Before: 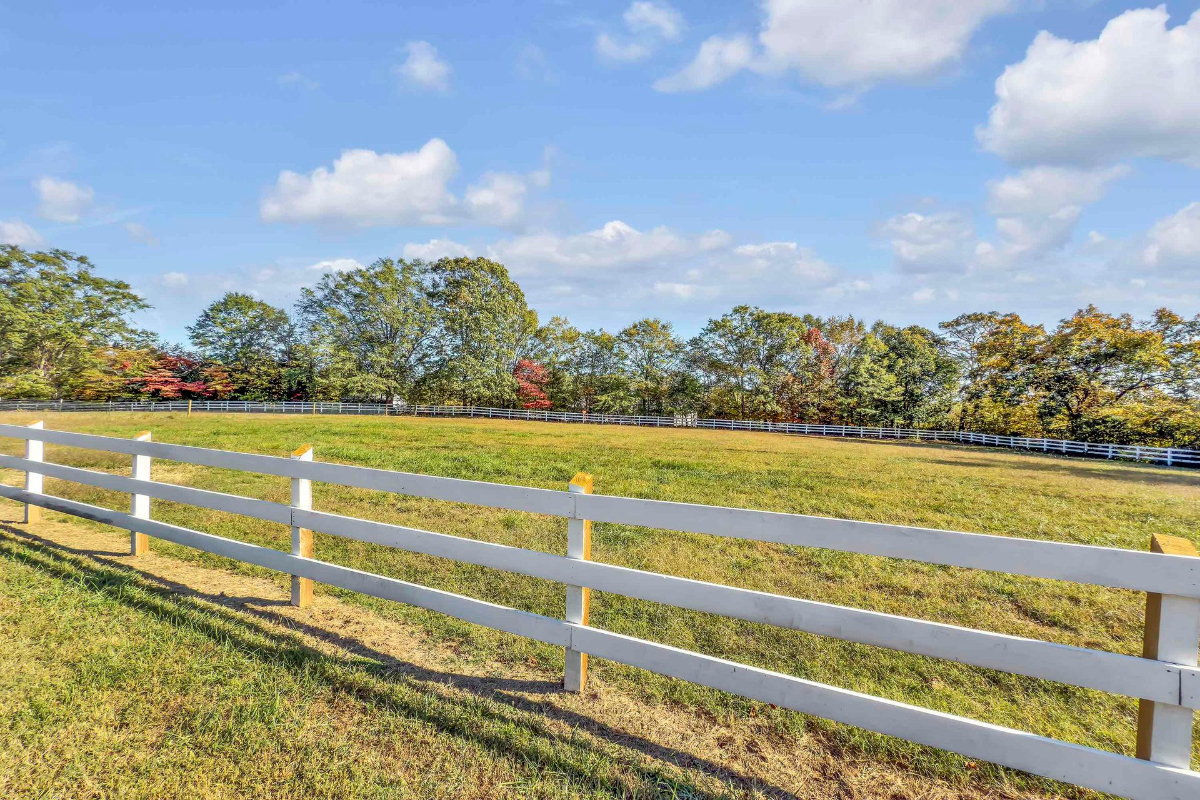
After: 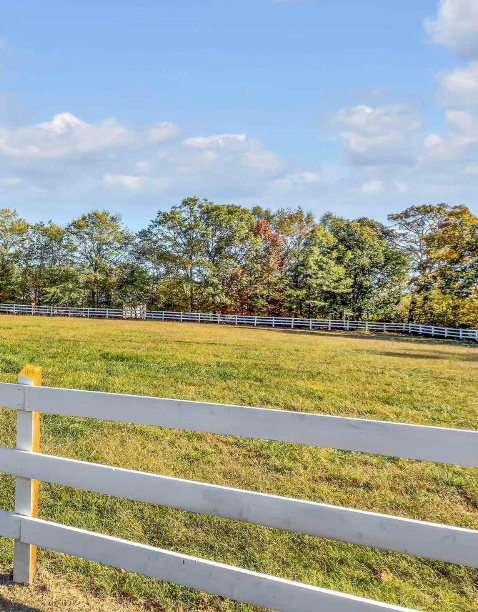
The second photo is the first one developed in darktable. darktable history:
crop: left 45.956%, top 13.534%, right 14.132%, bottom 9.858%
